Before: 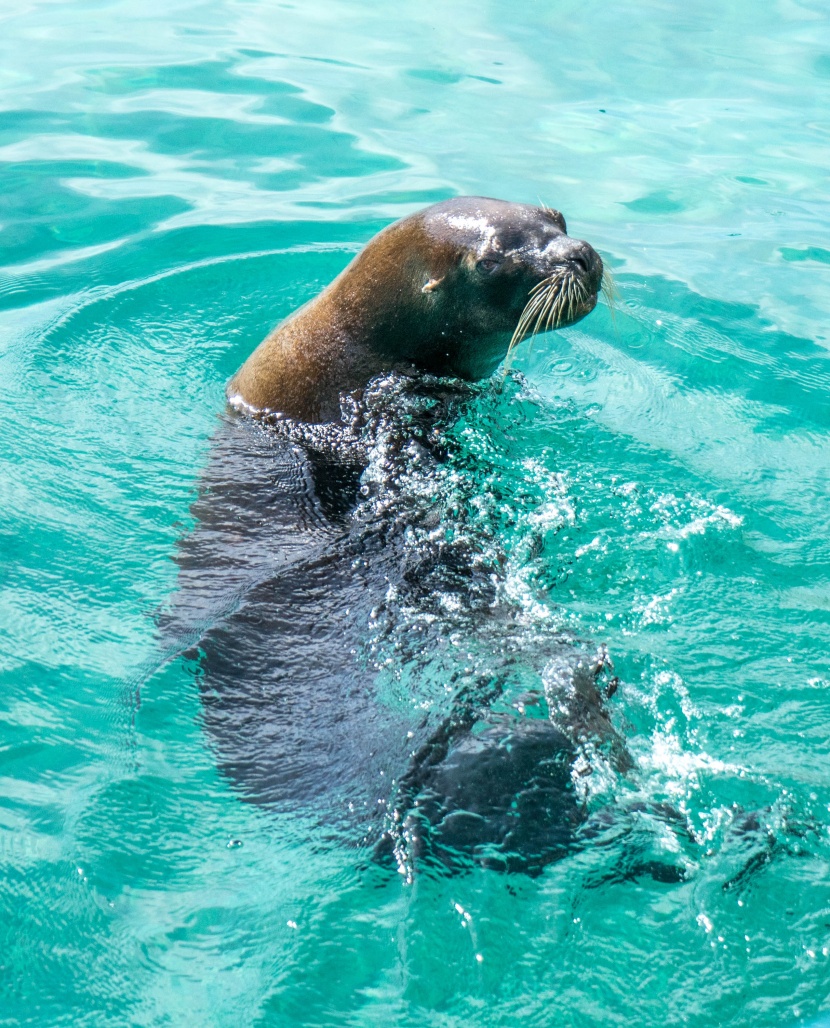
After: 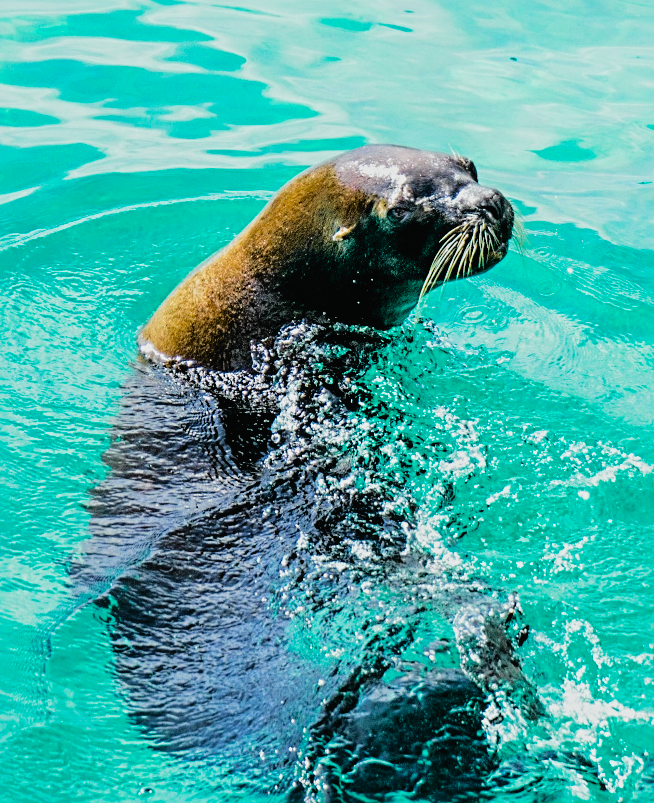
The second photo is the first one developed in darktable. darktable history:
sharpen: radius 4
tone curve: curves: ch0 [(0, 0.013) (0.129, 0.1) (0.327, 0.382) (0.489, 0.573) (0.66, 0.748) (0.858, 0.926) (1, 0.977)]; ch1 [(0, 0) (0.353, 0.344) (0.45, 0.46) (0.498, 0.498) (0.521, 0.512) (0.563, 0.559) (0.592, 0.585) (0.647, 0.68) (1, 1)]; ch2 [(0, 0) (0.333, 0.346) (0.375, 0.375) (0.427, 0.44) (0.476, 0.492) (0.511, 0.508) (0.528, 0.533) (0.579, 0.61) (0.612, 0.644) (0.66, 0.715) (1, 1)], color space Lab, independent channels, preserve colors none
velvia: strength 56%
filmic rgb: black relative exposure -4.4 EV, white relative exposure 5 EV, threshold 3 EV, hardness 2.23, latitude 40.06%, contrast 1.15, highlights saturation mix 10%, shadows ↔ highlights balance 1.04%, preserve chrominance RGB euclidean norm (legacy), color science v4 (2020), enable highlight reconstruction true
crop and rotate: left 10.77%, top 5.1%, right 10.41%, bottom 16.76%
